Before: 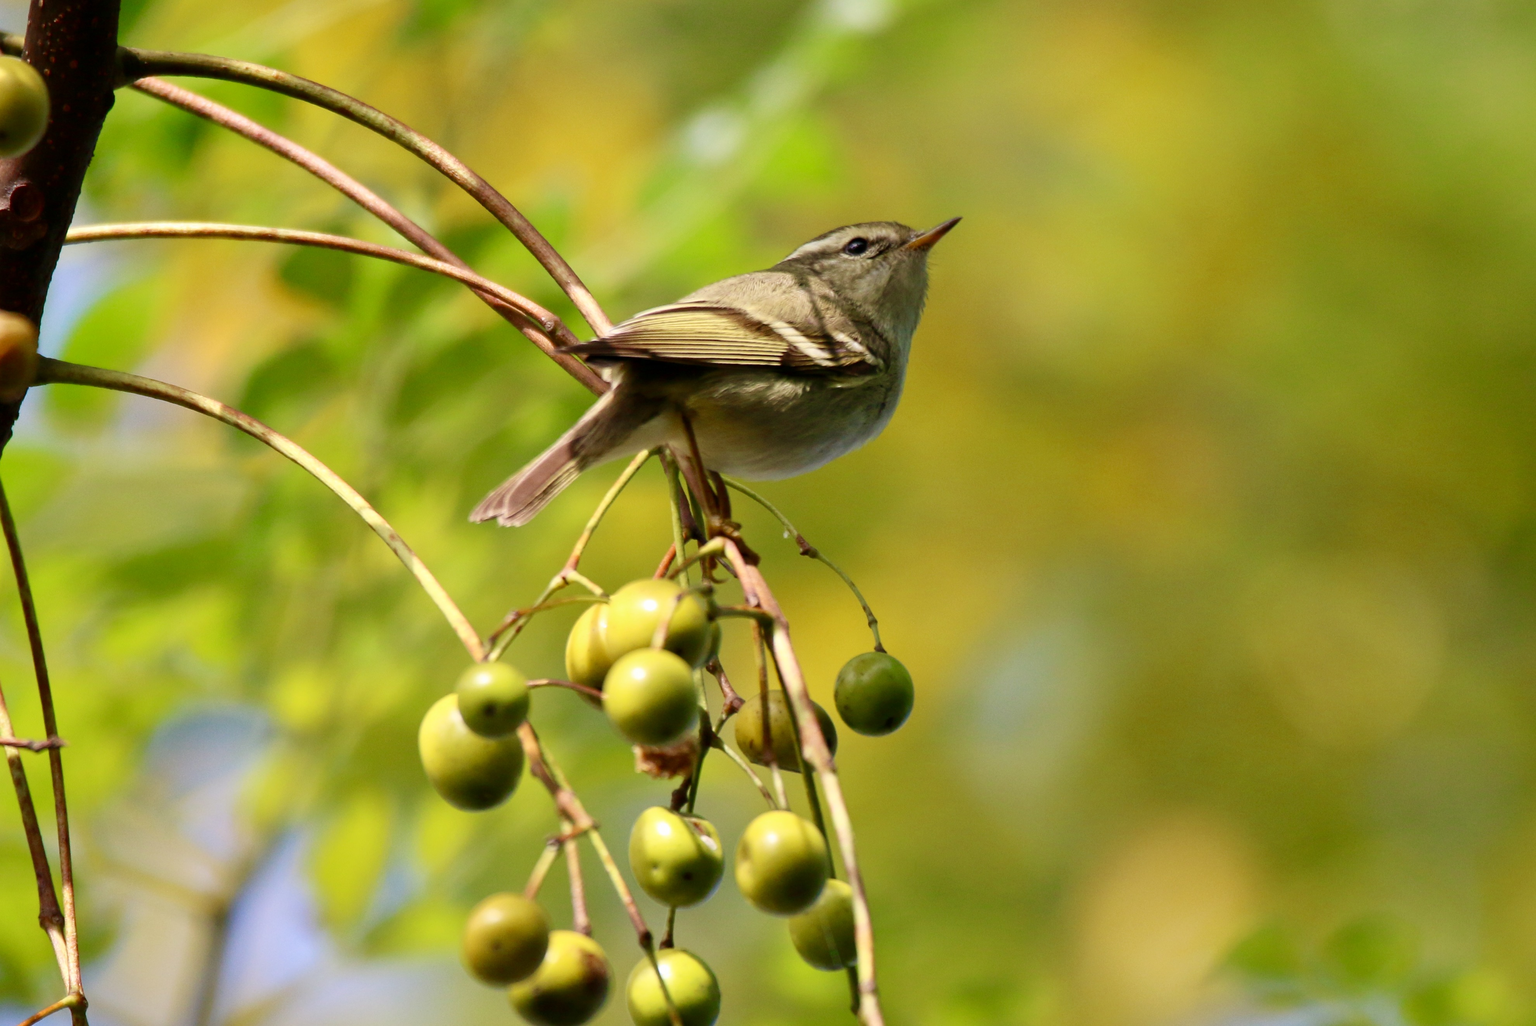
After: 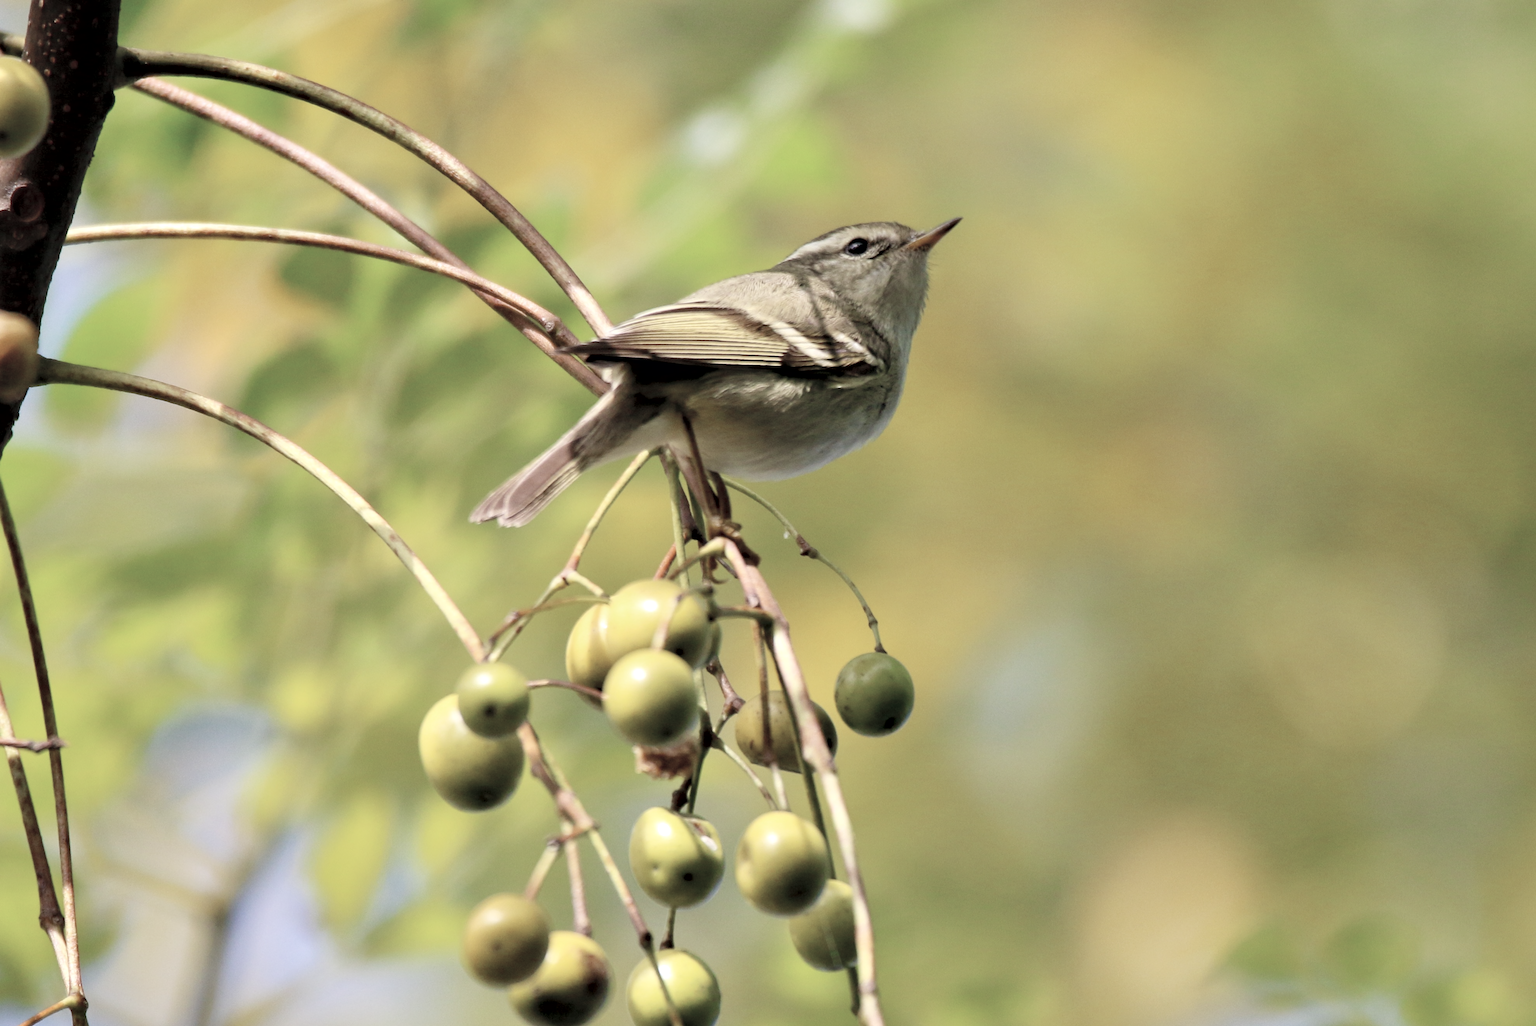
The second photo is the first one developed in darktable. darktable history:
vibrance: vibrance 100%
contrast brightness saturation: brightness 0.18, saturation -0.5
contrast equalizer: octaves 7, y [[0.6 ×6], [0.55 ×6], [0 ×6], [0 ×6], [0 ×6]], mix 0.29
